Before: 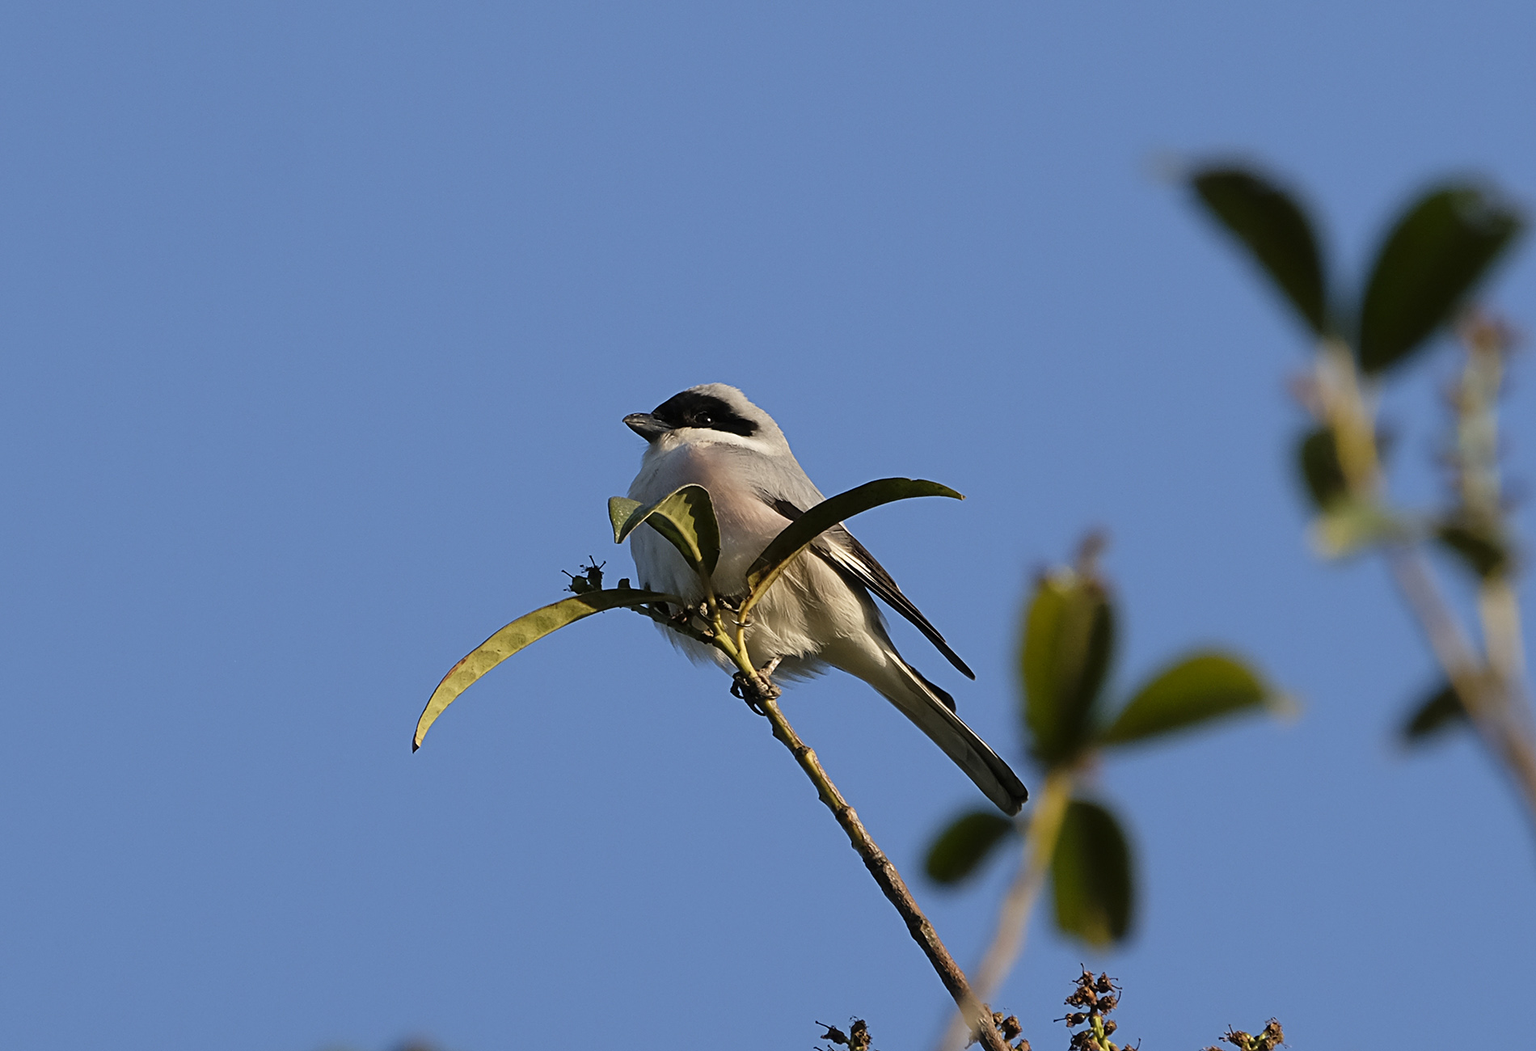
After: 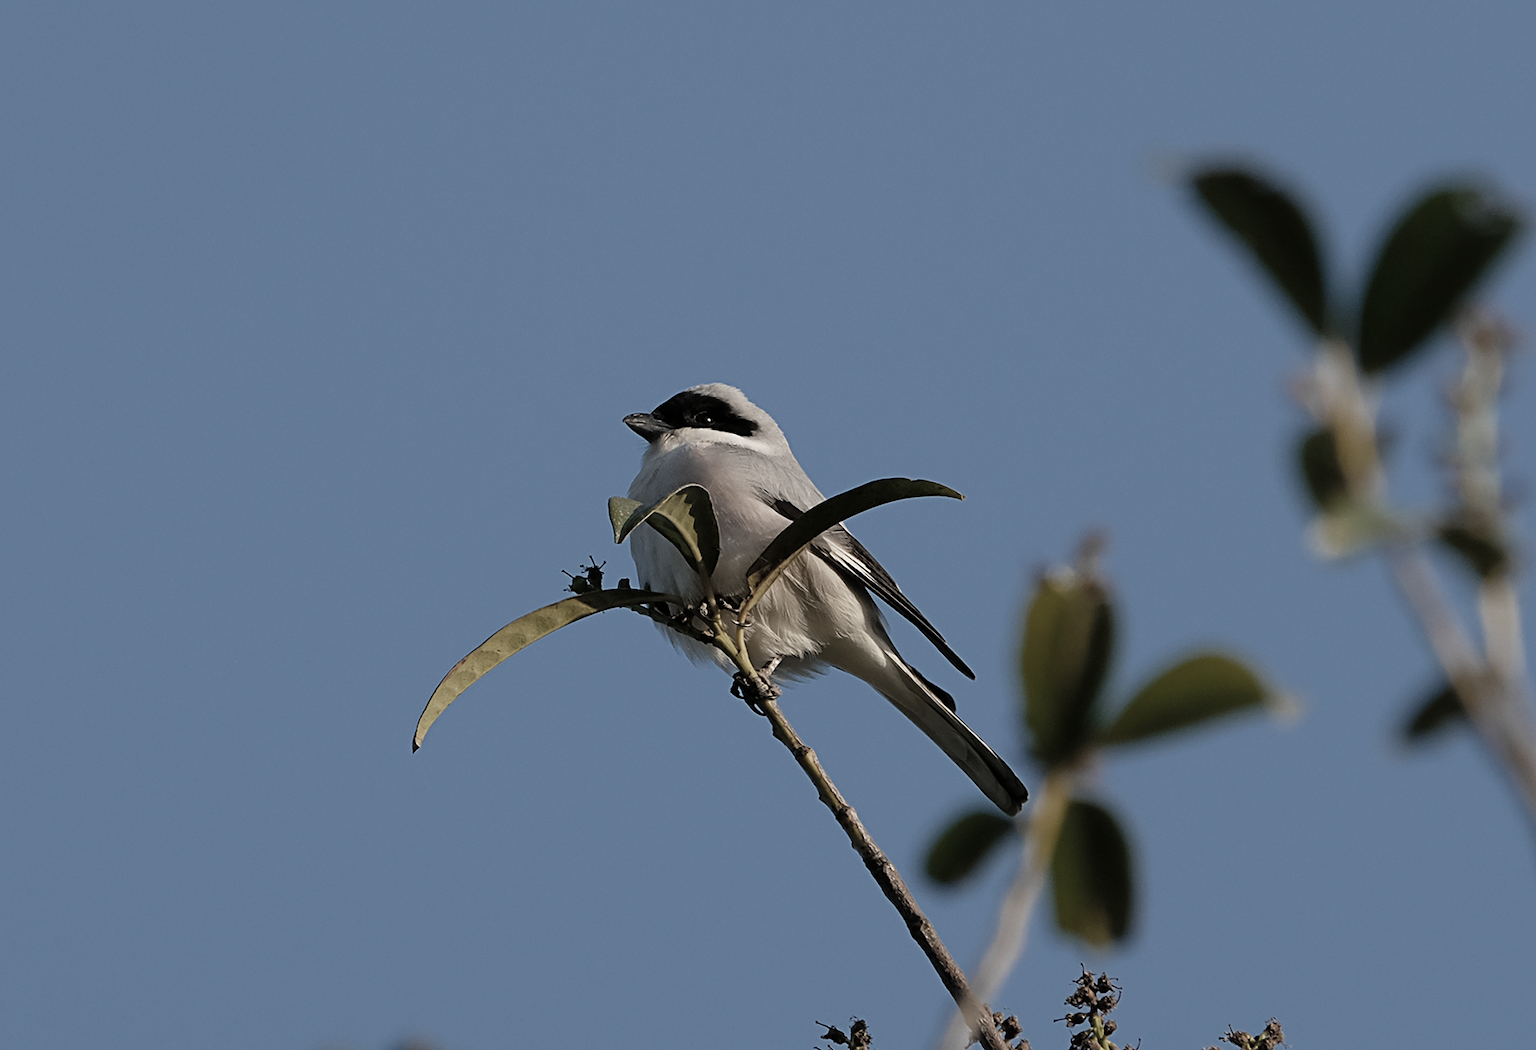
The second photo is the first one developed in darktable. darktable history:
vibrance: on, module defaults
color zones: curves: ch0 [(0, 0.487) (0.241, 0.395) (0.434, 0.373) (0.658, 0.412) (0.838, 0.487)]; ch1 [(0, 0) (0.053, 0.053) (0.211, 0.202) (0.579, 0.259) (0.781, 0.241)]
